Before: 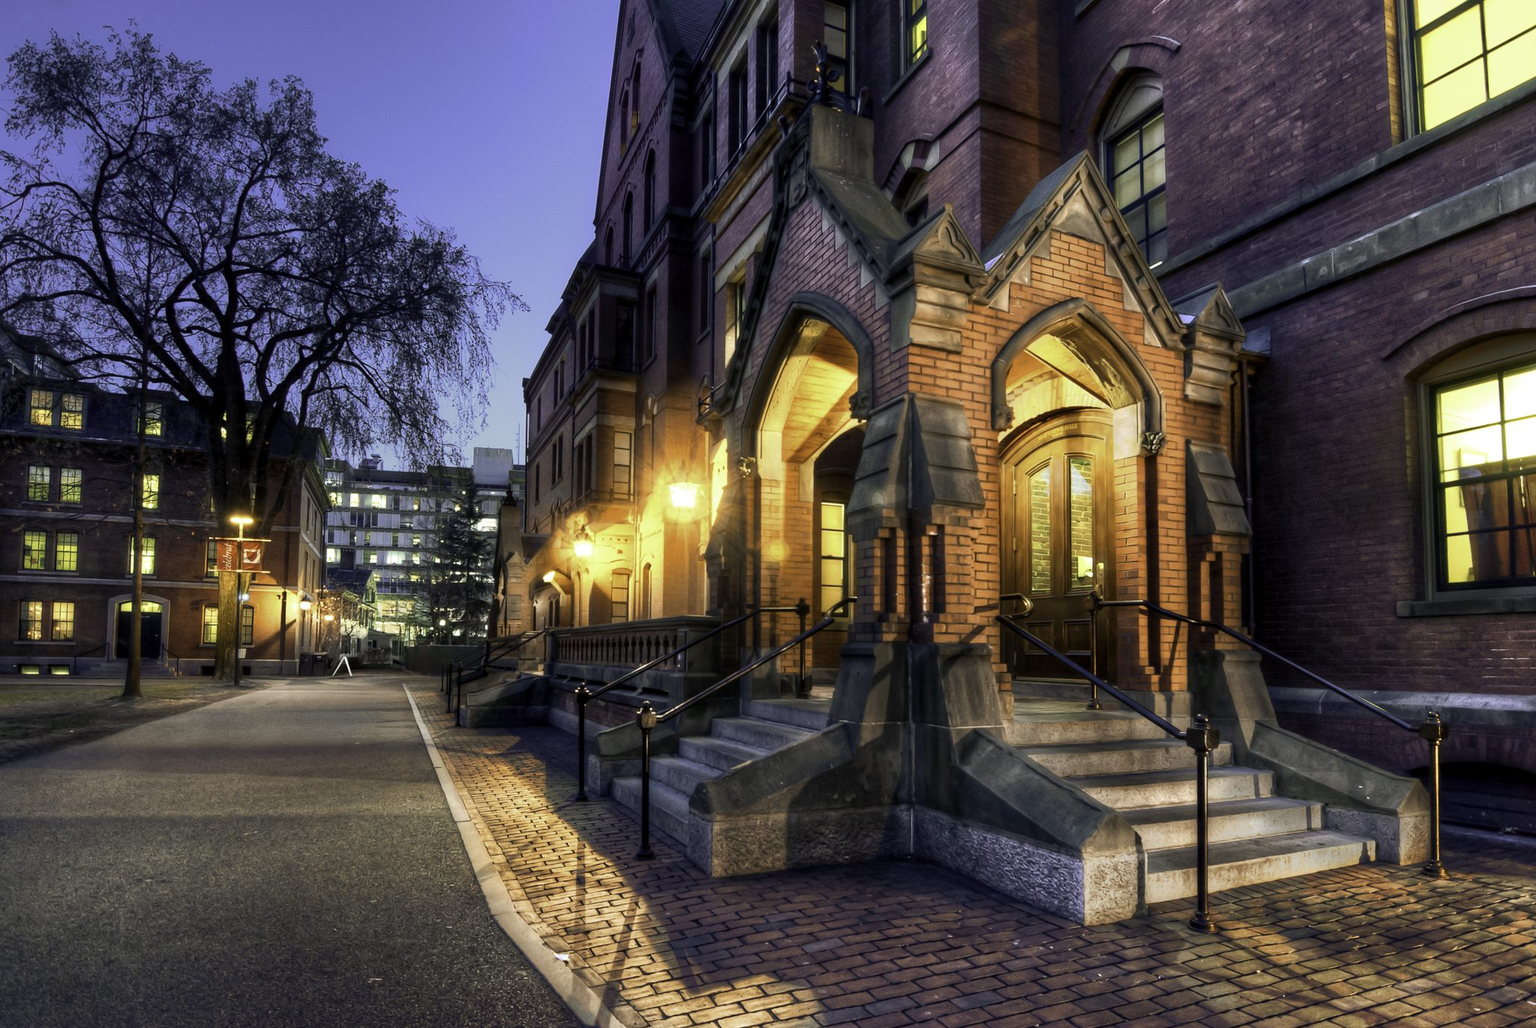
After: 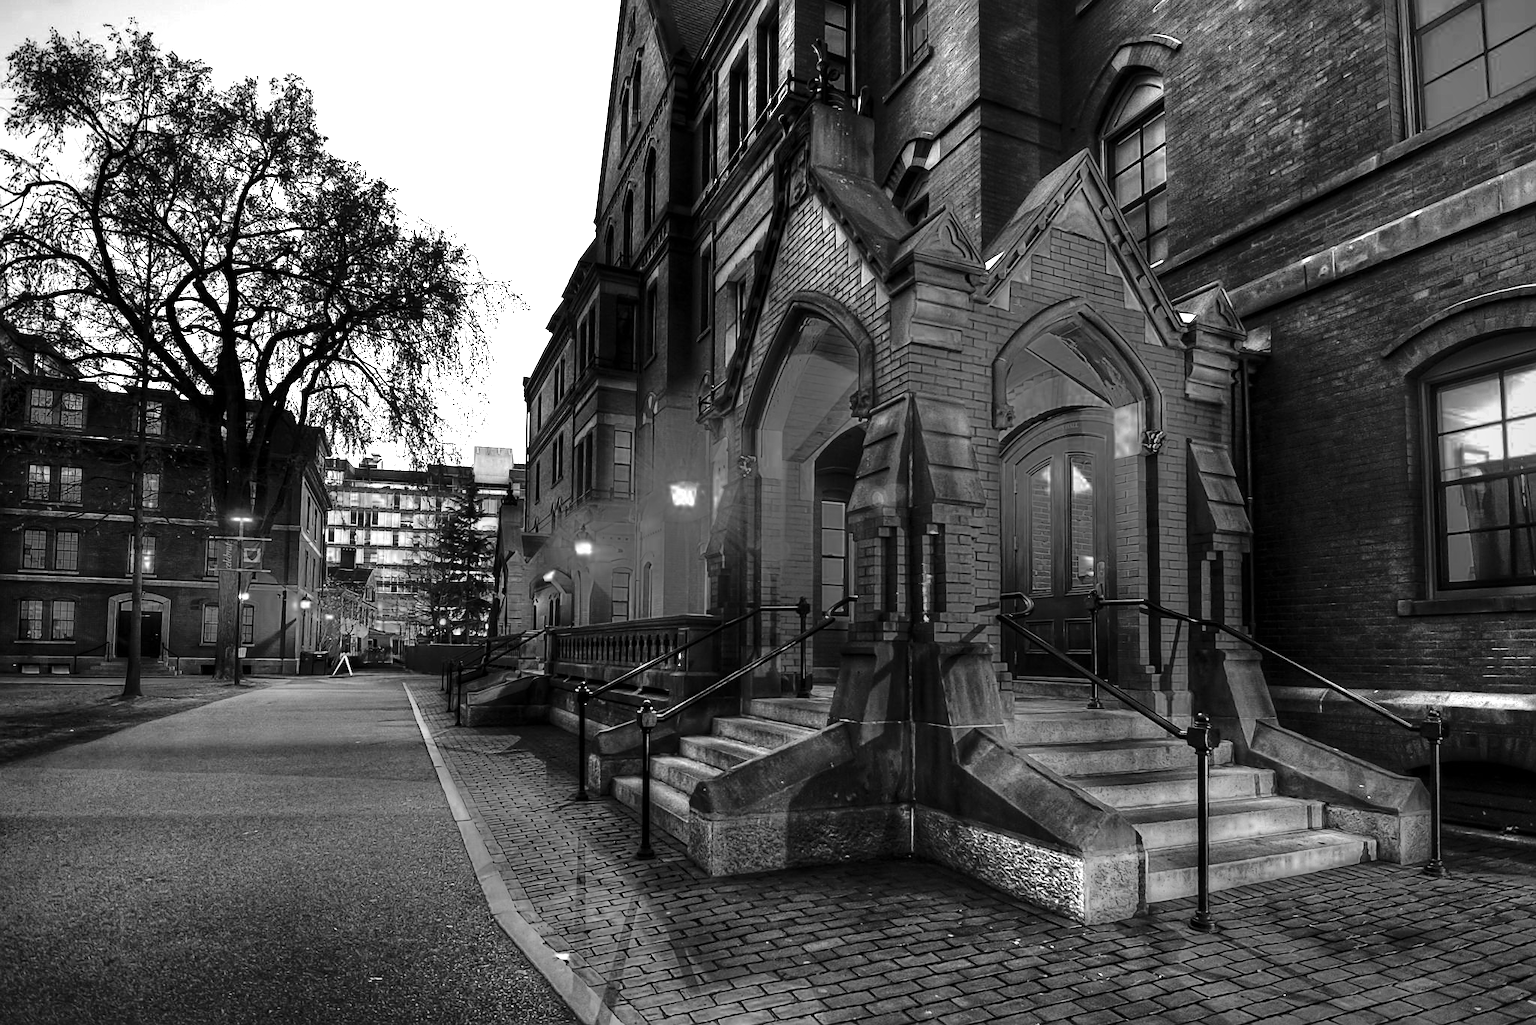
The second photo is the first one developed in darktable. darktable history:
crop: top 0.198%, bottom 0.15%
sharpen: on, module defaults
base curve: curves: ch0 [(0, 0) (0.028, 0.03) (0.105, 0.232) (0.387, 0.748) (0.754, 0.968) (1, 1)]
color zones: curves: ch0 [(0.287, 0.048) (0.493, 0.484) (0.737, 0.816)]; ch1 [(0, 0) (0.143, 0) (0.286, 0) (0.429, 0) (0.571, 0) (0.714, 0) (0.857, 0)]
vignetting: fall-off start 79.83%
